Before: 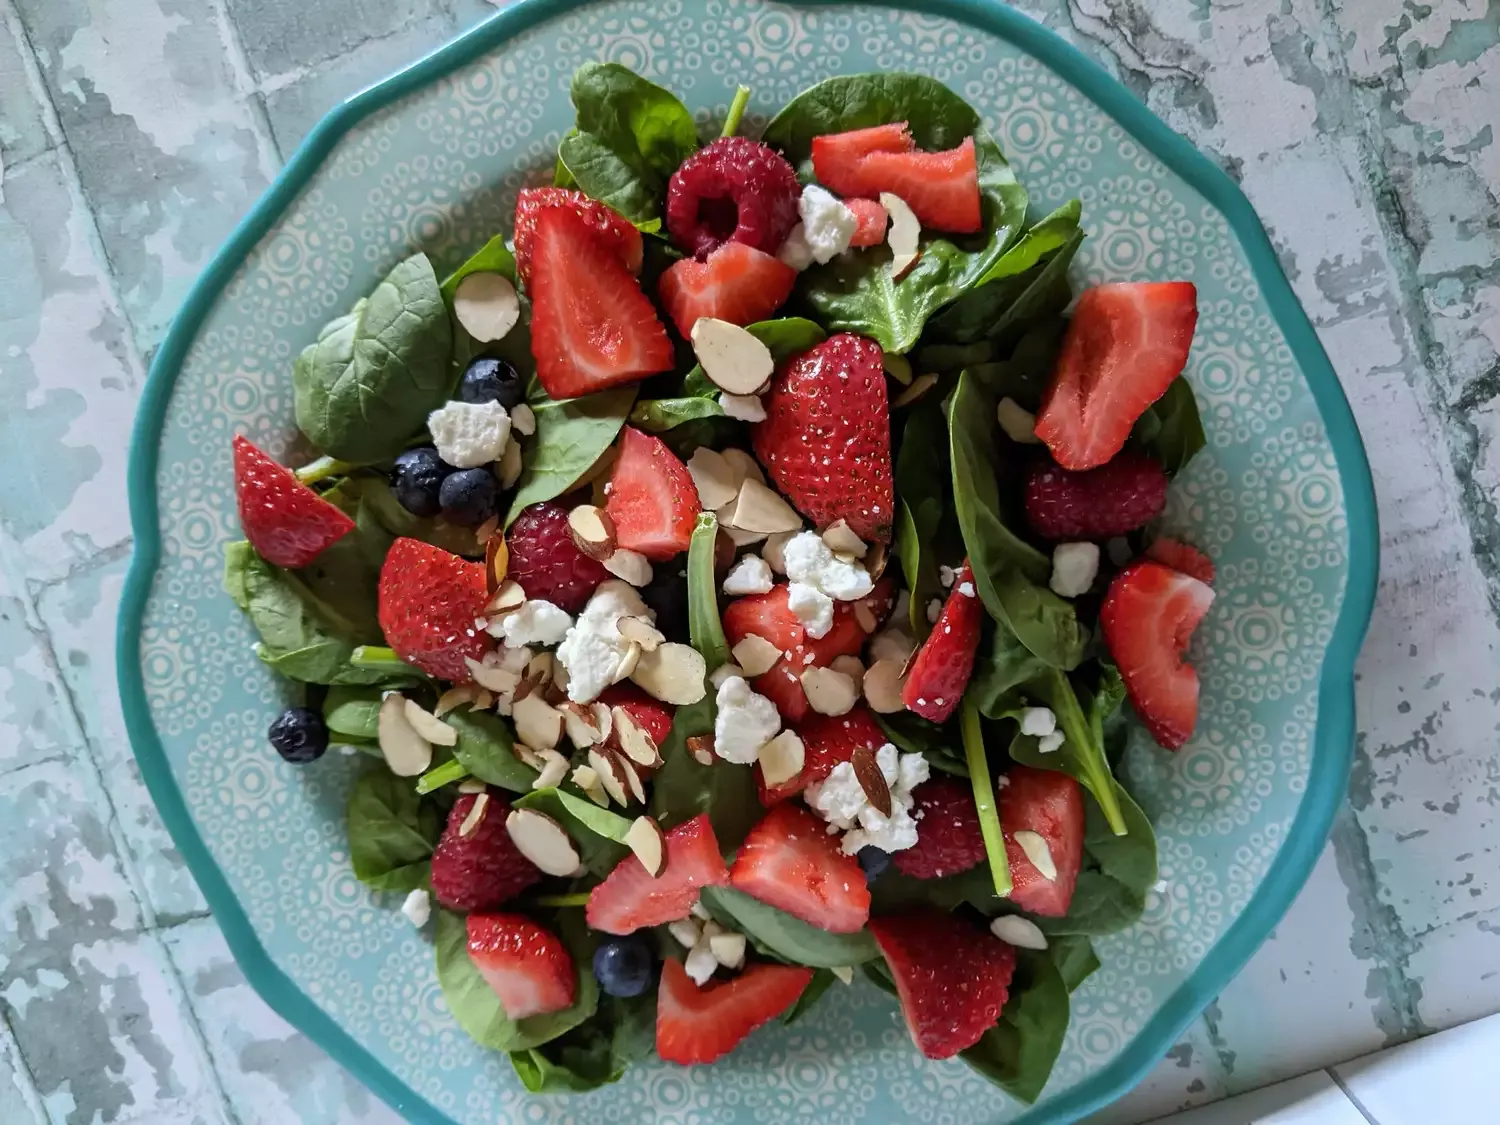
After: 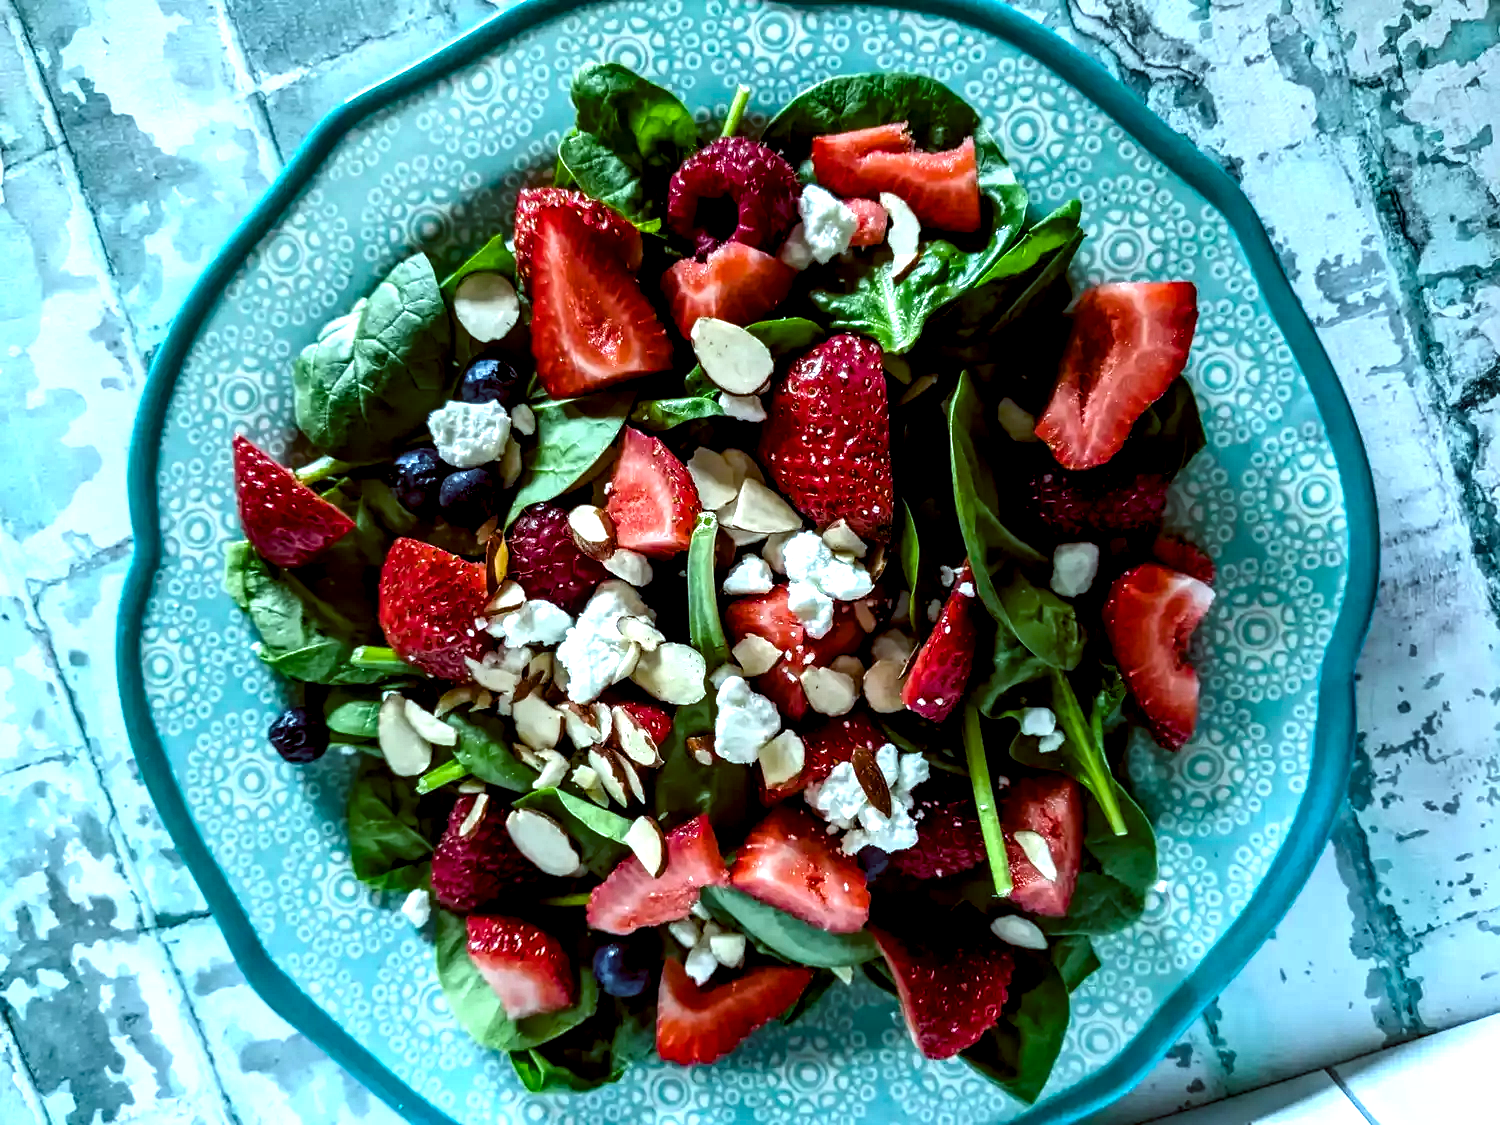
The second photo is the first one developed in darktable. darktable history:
color balance rgb: shadows lift › luminance -7.7%, shadows lift › chroma 2.13%, shadows lift › hue 200.79°, power › luminance -7.77%, power › chroma 2.27%, power › hue 220.69°, highlights gain › luminance 15.15%, highlights gain › chroma 4%, highlights gain › hue 209.35°, global offset › luminance -0.21%, global offset › chroma 0.27%, perceptual saturation grading › global saturation 24.42%, perceptual saturation grading › highlights -24.42%, perceptual saturation grading › mid-tones 24.42%, perceptual saturation grading › shadows 40%, perceptual brilliance grading › global brilliance -5%, perceptual brilliance grading › highlights 24.42%, perceptual brilliance grading › mid-tones 7%, perceptual brilliance grading › shadows -5%
local contrast: highlights 60%, shadows 60%, detail 160%
